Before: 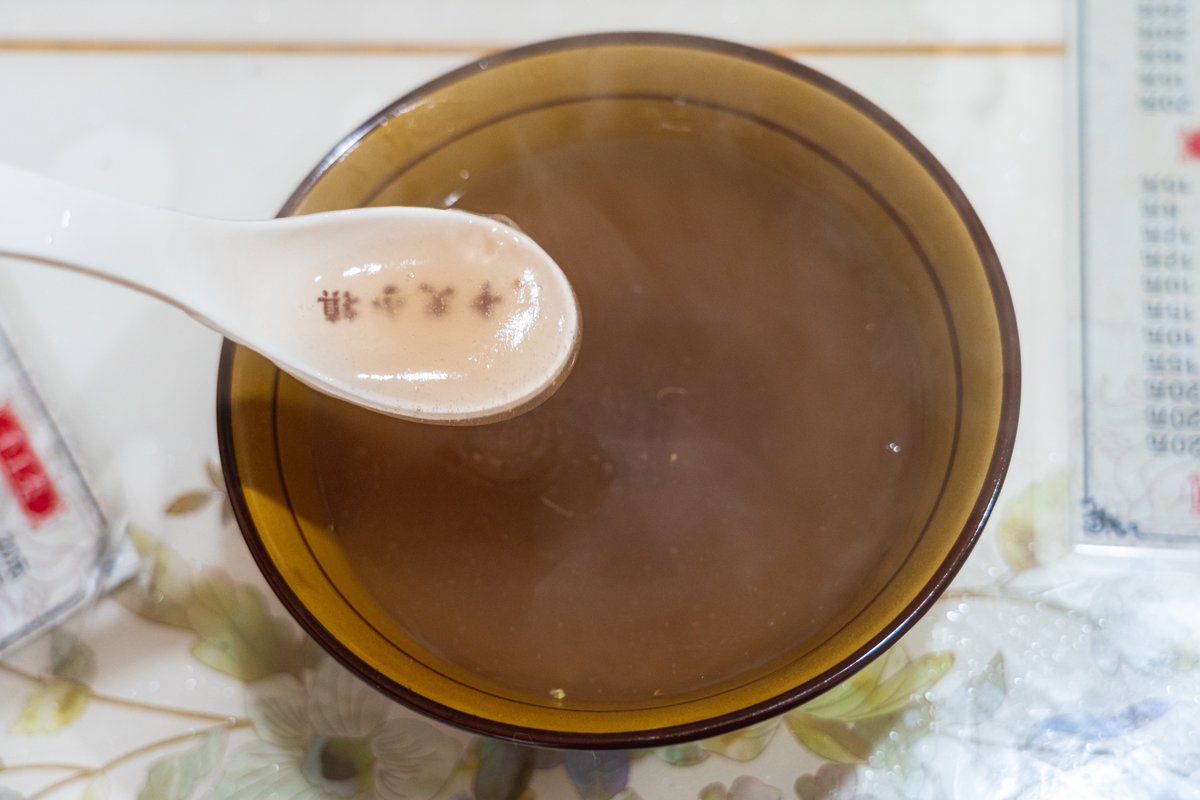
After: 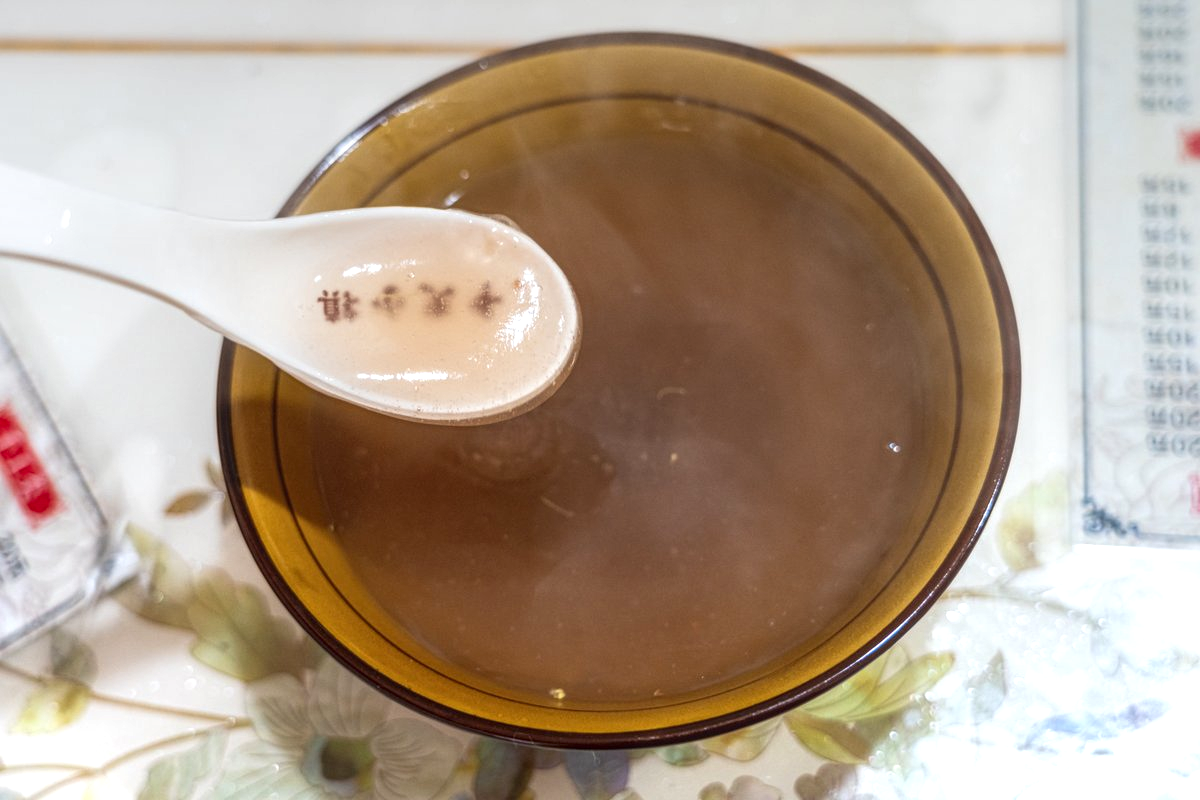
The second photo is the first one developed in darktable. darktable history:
local contrast: on, module defaults
graduated density: on, module defaults
exposure: exposure 0.559 EV, compensate highlight preservation false
